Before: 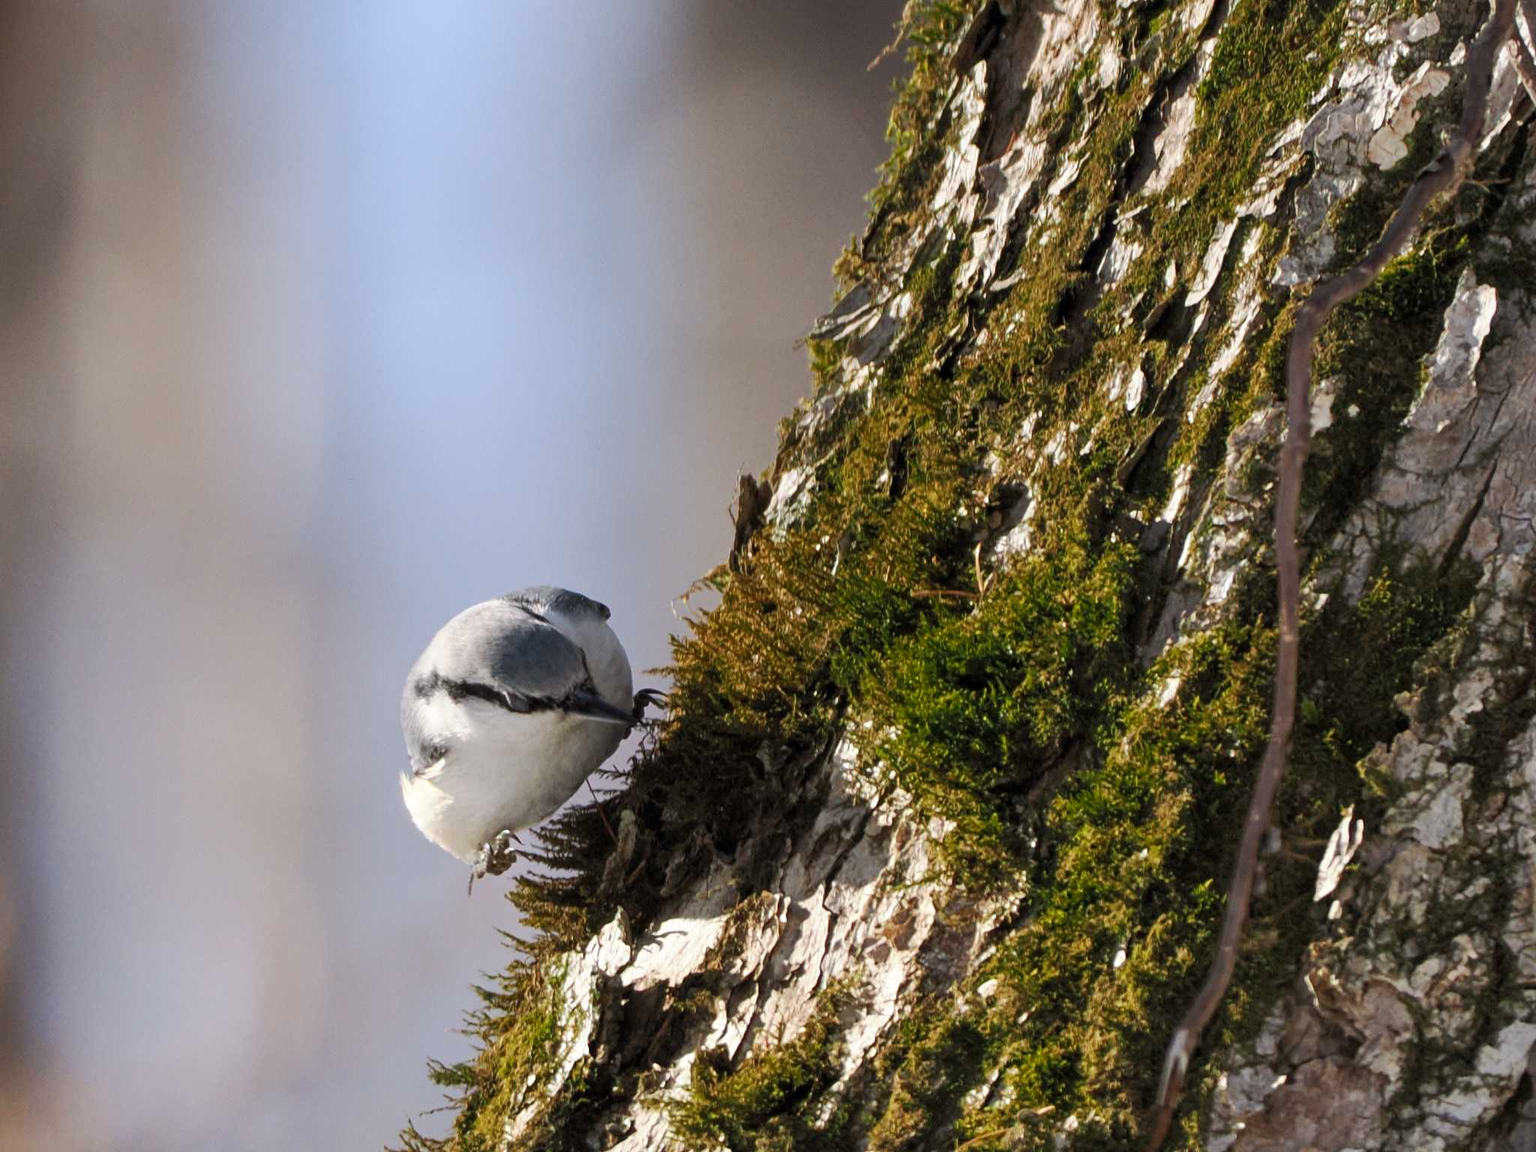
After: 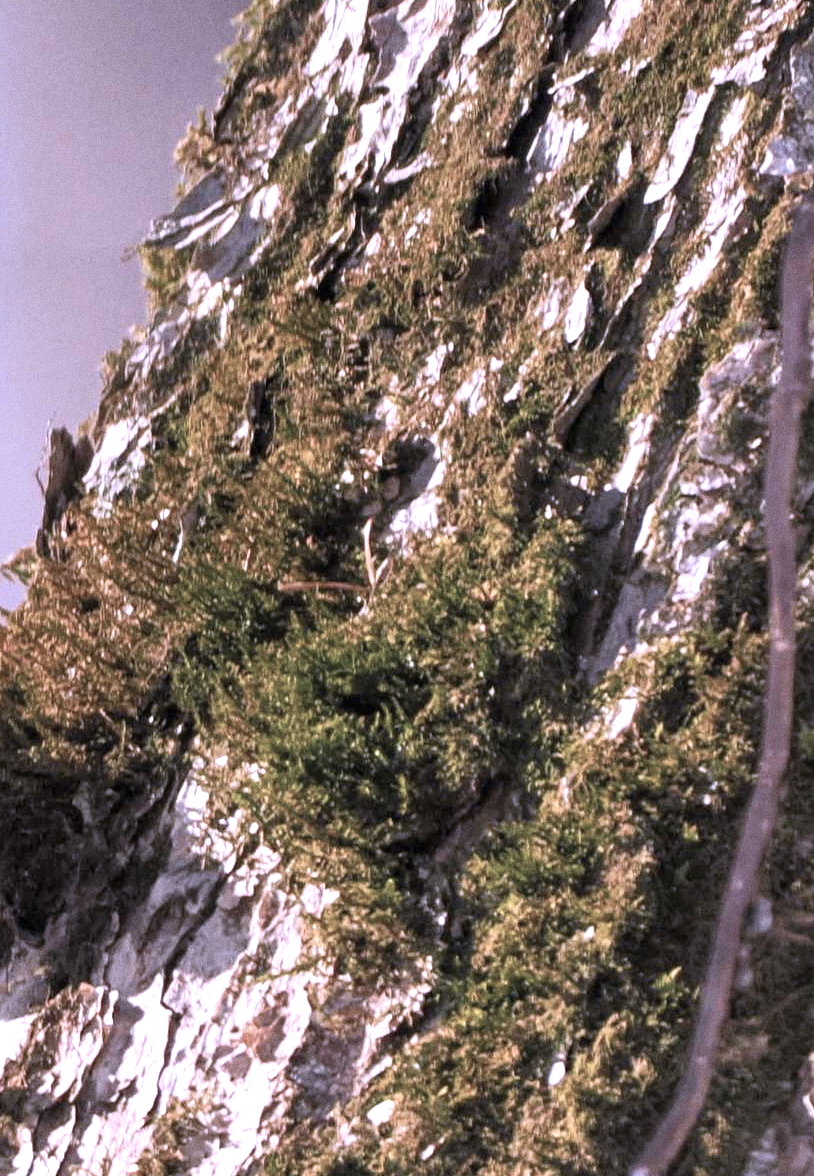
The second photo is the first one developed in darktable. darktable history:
color correction: highlights a* 15.03, highlights b* -25.07
color contrast: green-magenta contrast 0.8, blue-yellow contrast 1.1, unbound 0
grain: on, module defaults
color balance: input saturation 80.07%
exposure: black level correction 0, exposure 0.7 EV, compensate exposure bias true, compensate highlight preservation false
crop: left 45.721%, top 13.393%, right 14.118%, bottom 10.01%
contrast brightness saturation: contrast 0.05, brightness 0.06, saturation 0.01
